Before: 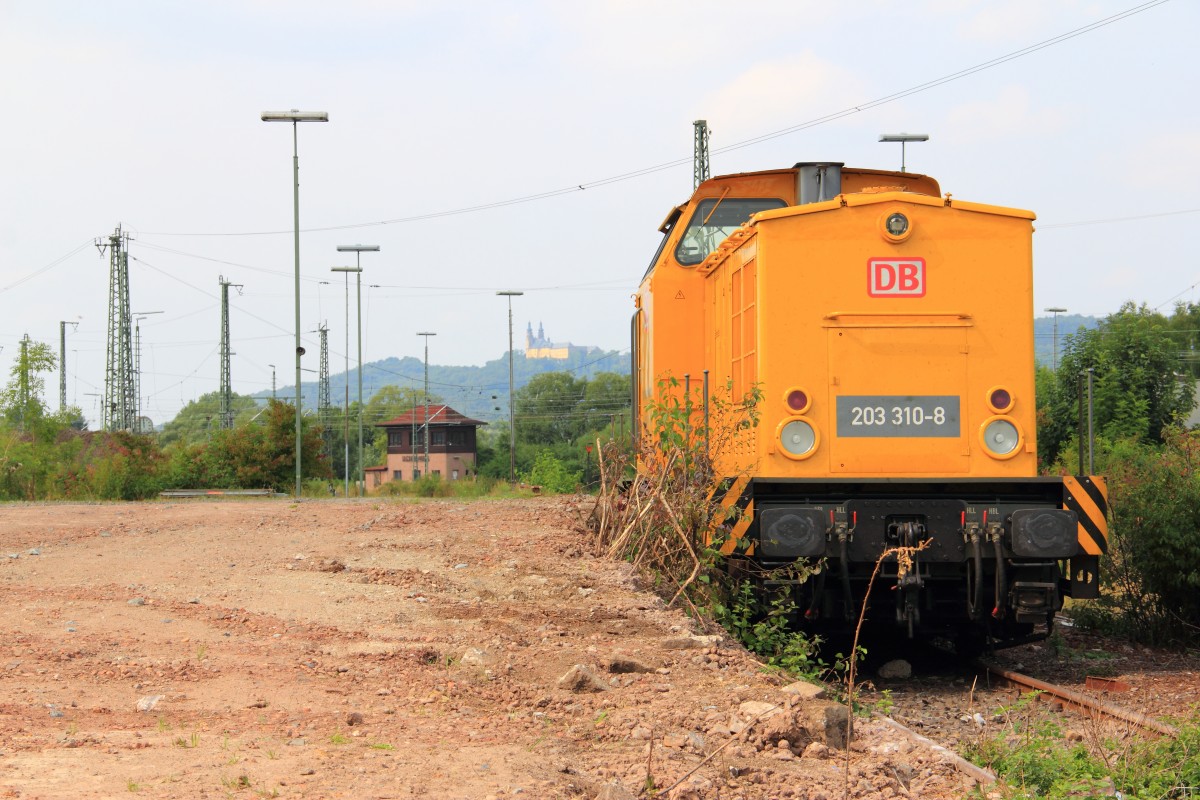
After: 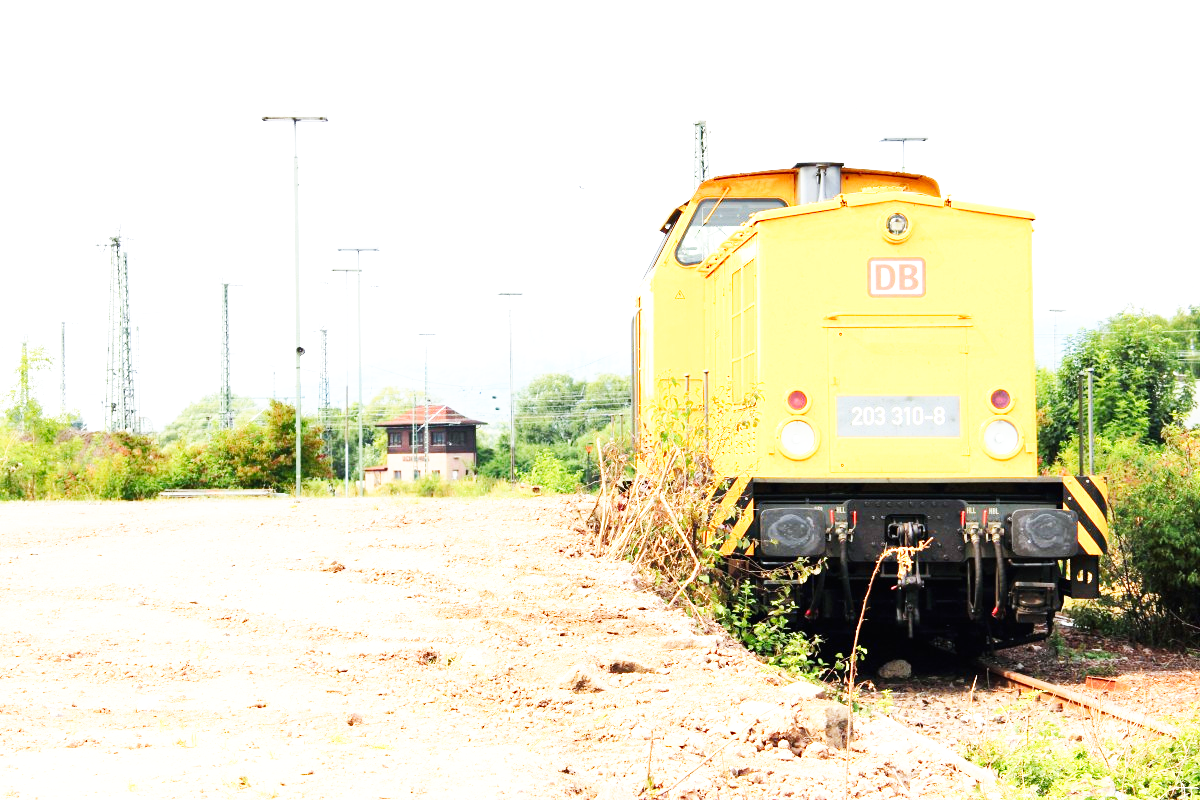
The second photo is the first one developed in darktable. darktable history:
white balance: red 0.967, blue 1.049
base curve: curves: ch0 [(0, 0) (0.007, 0.004) (0.027, 0.03) (0.046, 0.07) (0.207, 0.54) (0.442, 0.872) (0.673, 0.972) (1, 1)], preserve colors none
shadows and highlights: shadows 37.27, highlights -28.18, soften with gaussian
exposure: black level correction 0, exposure 1.1 EV, compensate highlight preservation false
